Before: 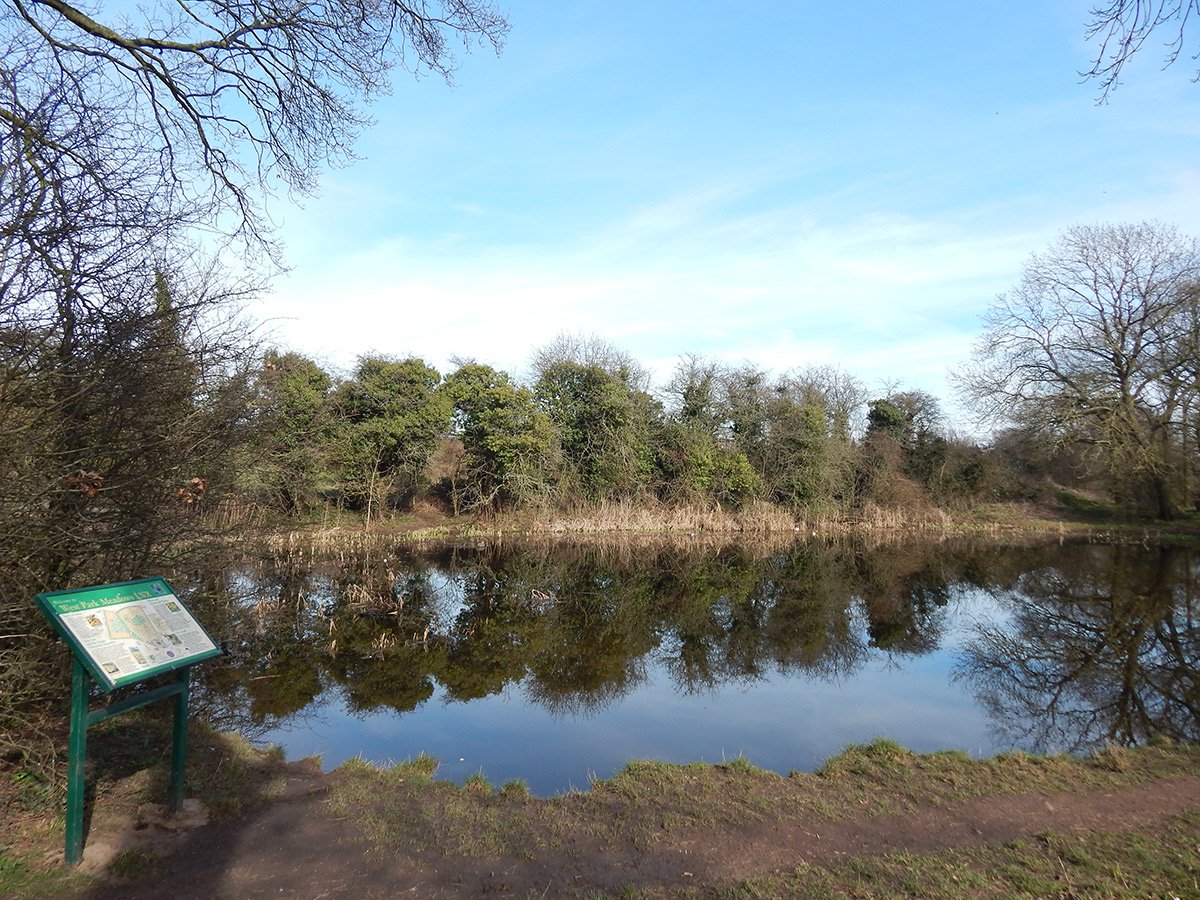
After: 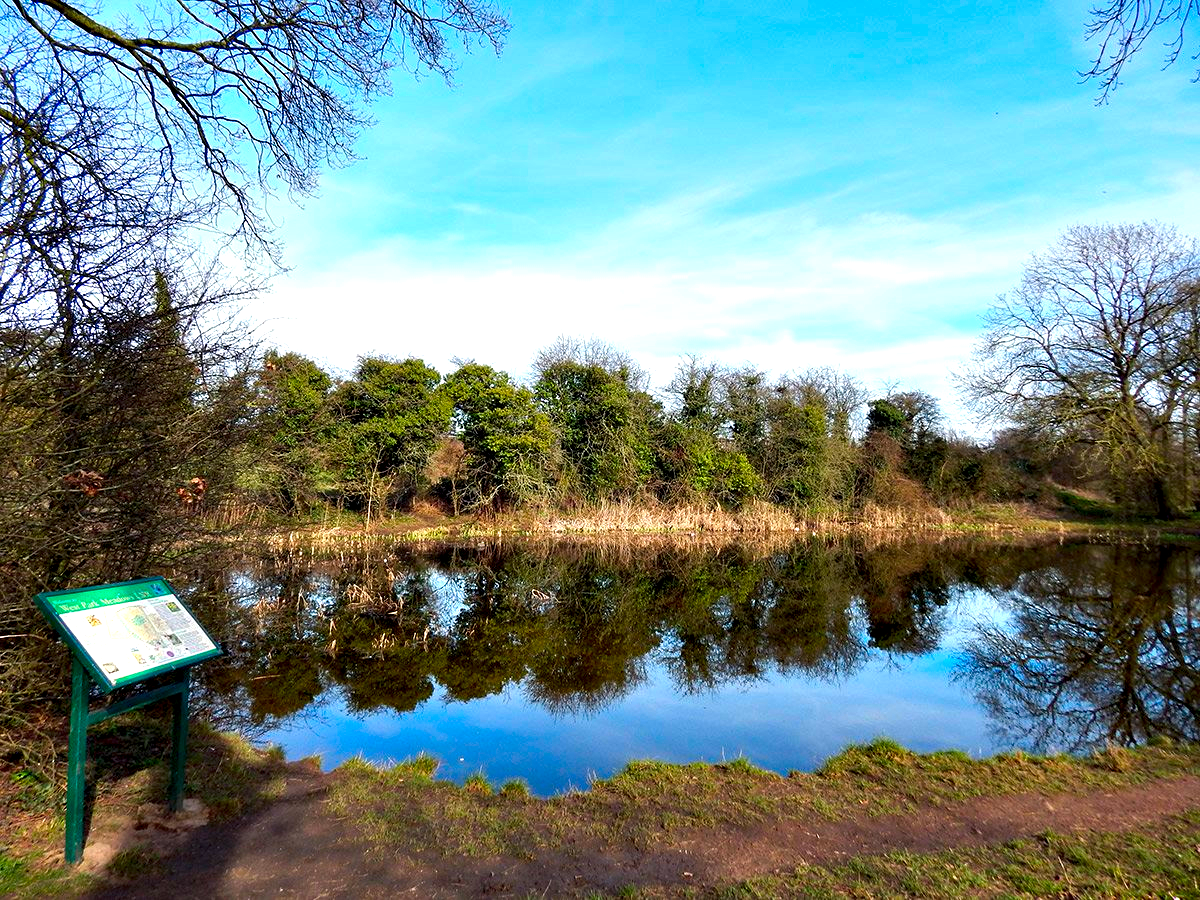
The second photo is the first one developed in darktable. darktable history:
color correction: highlights b* -0.058, saturation 1.77
contrast equalizer: y [[0.6 ×6], [0.55 ×6], [0 ×6], [0 ×6], [0 ×6]]
local contrast: highlights 103%, shadows 99%, detail 120%, midtone range 0.2
